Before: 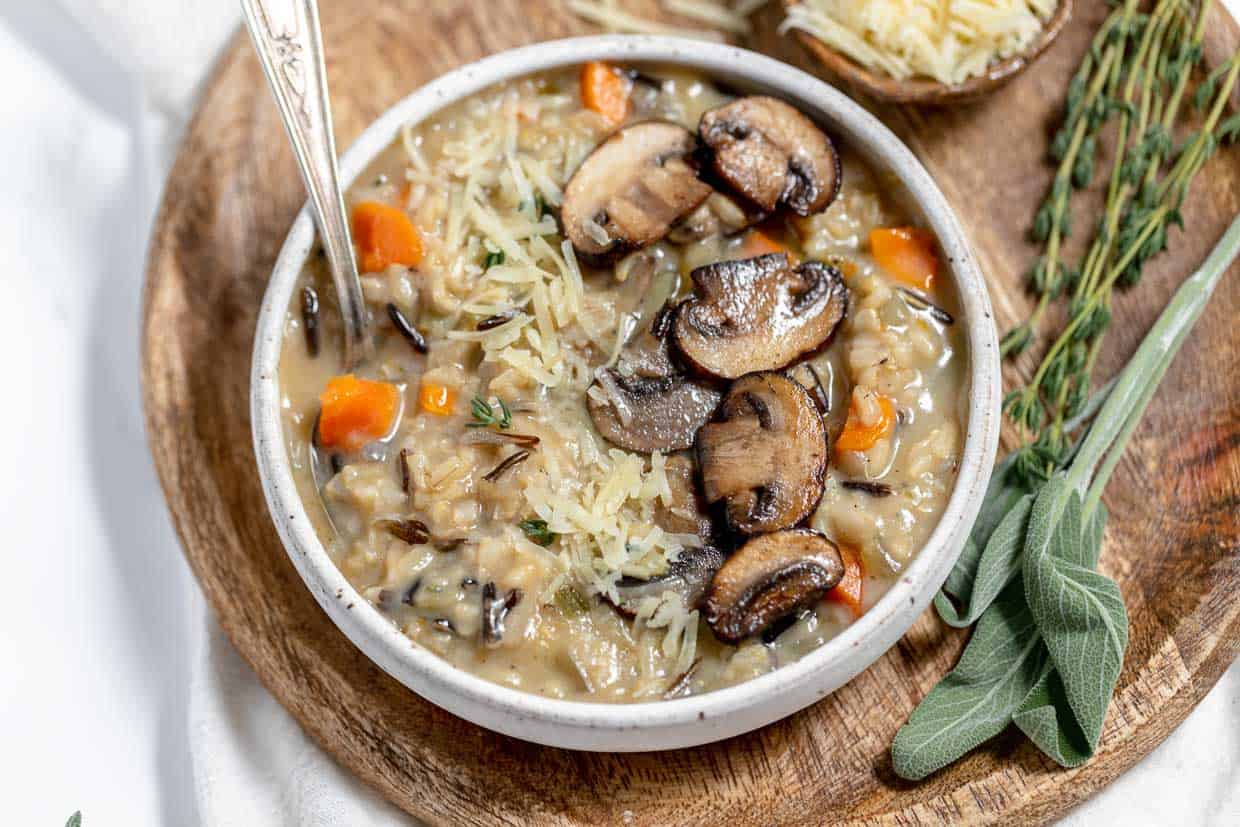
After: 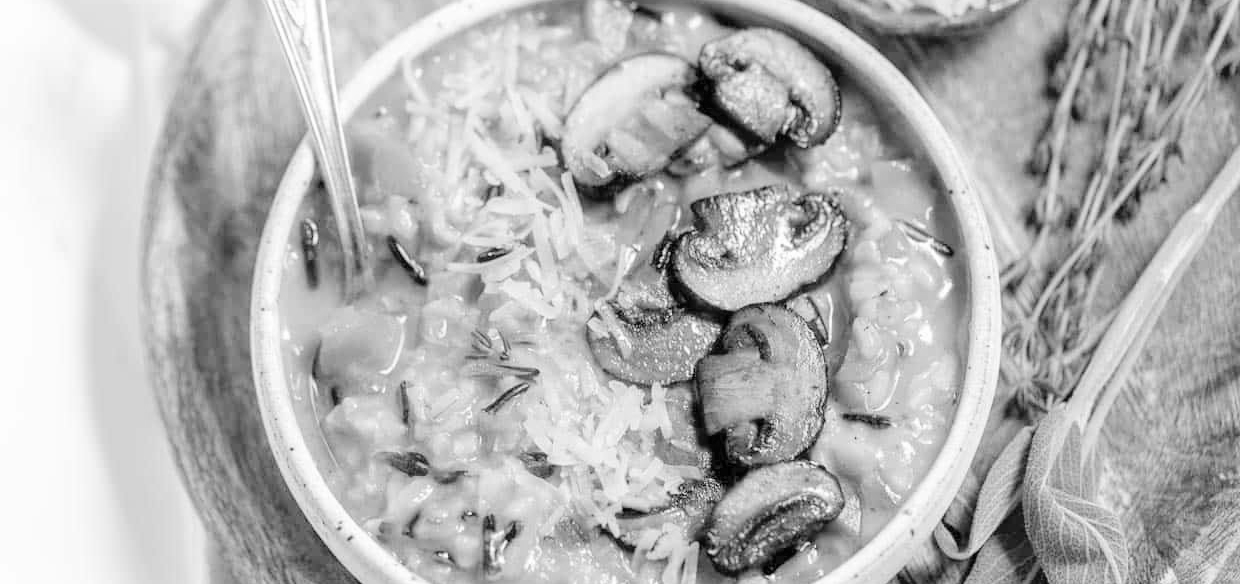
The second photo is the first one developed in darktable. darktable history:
crop and rotate: top 8.293%, bottom 20.996%
monochrome: on, module defaults
global tonemap: drago (0.7, 100)
